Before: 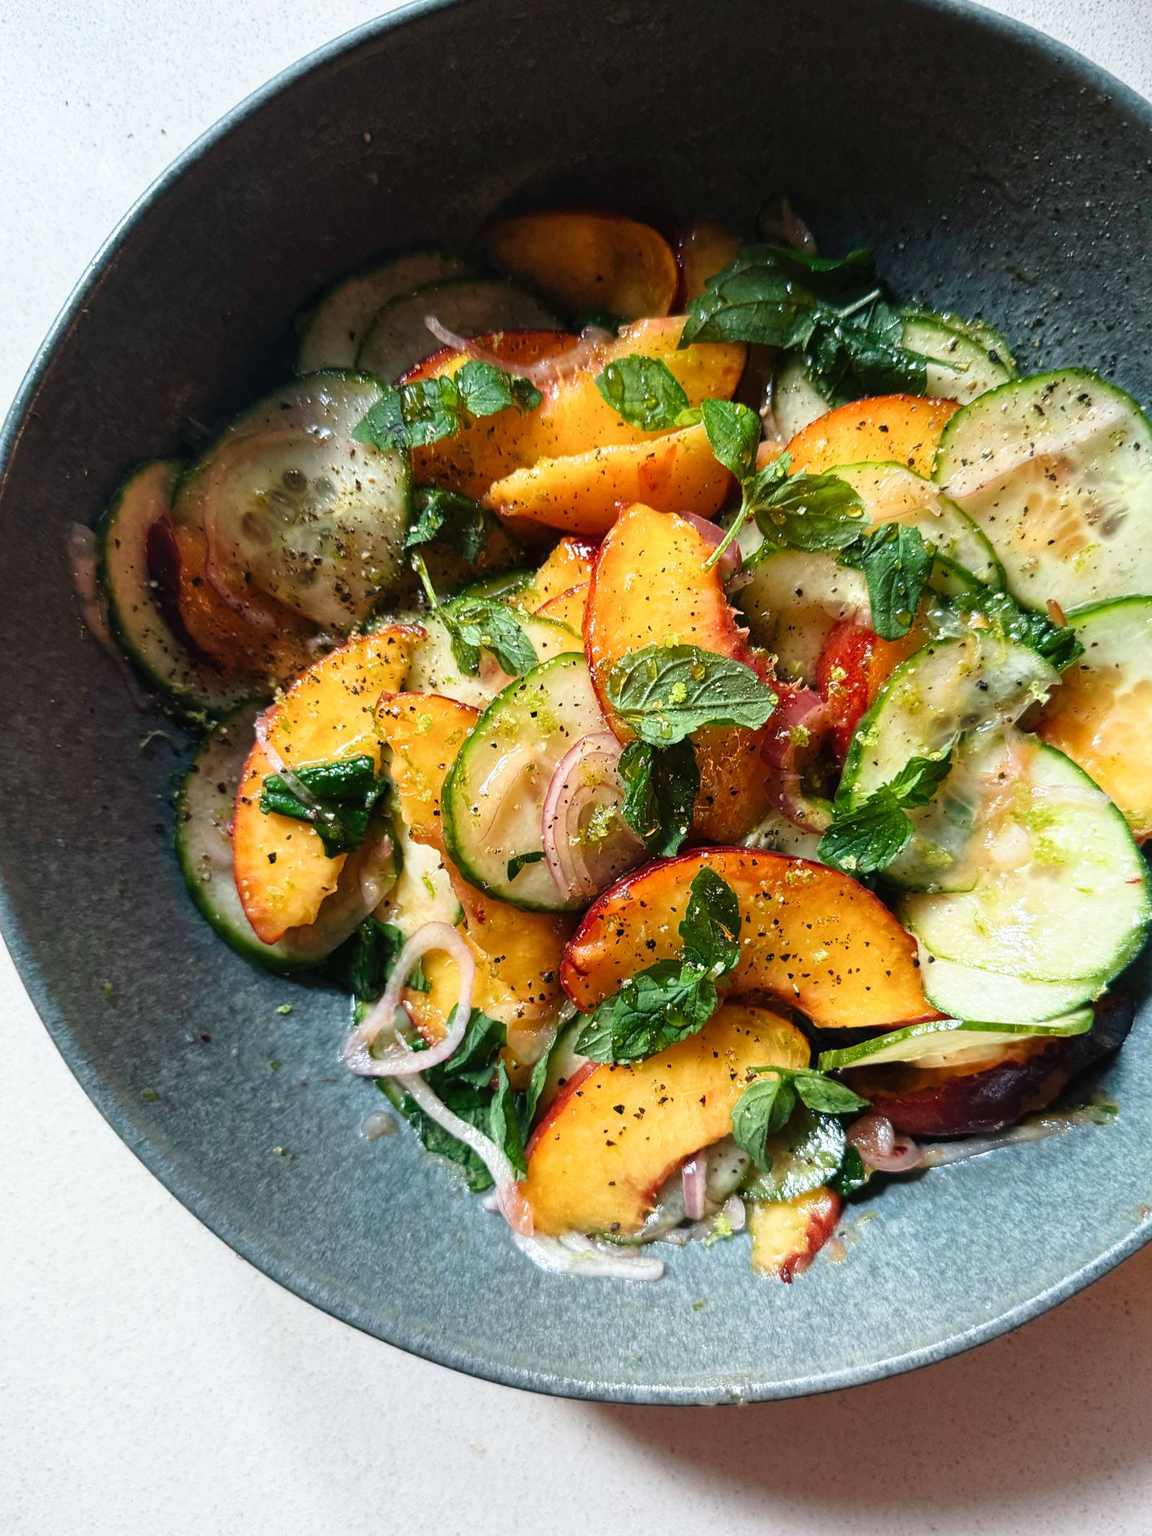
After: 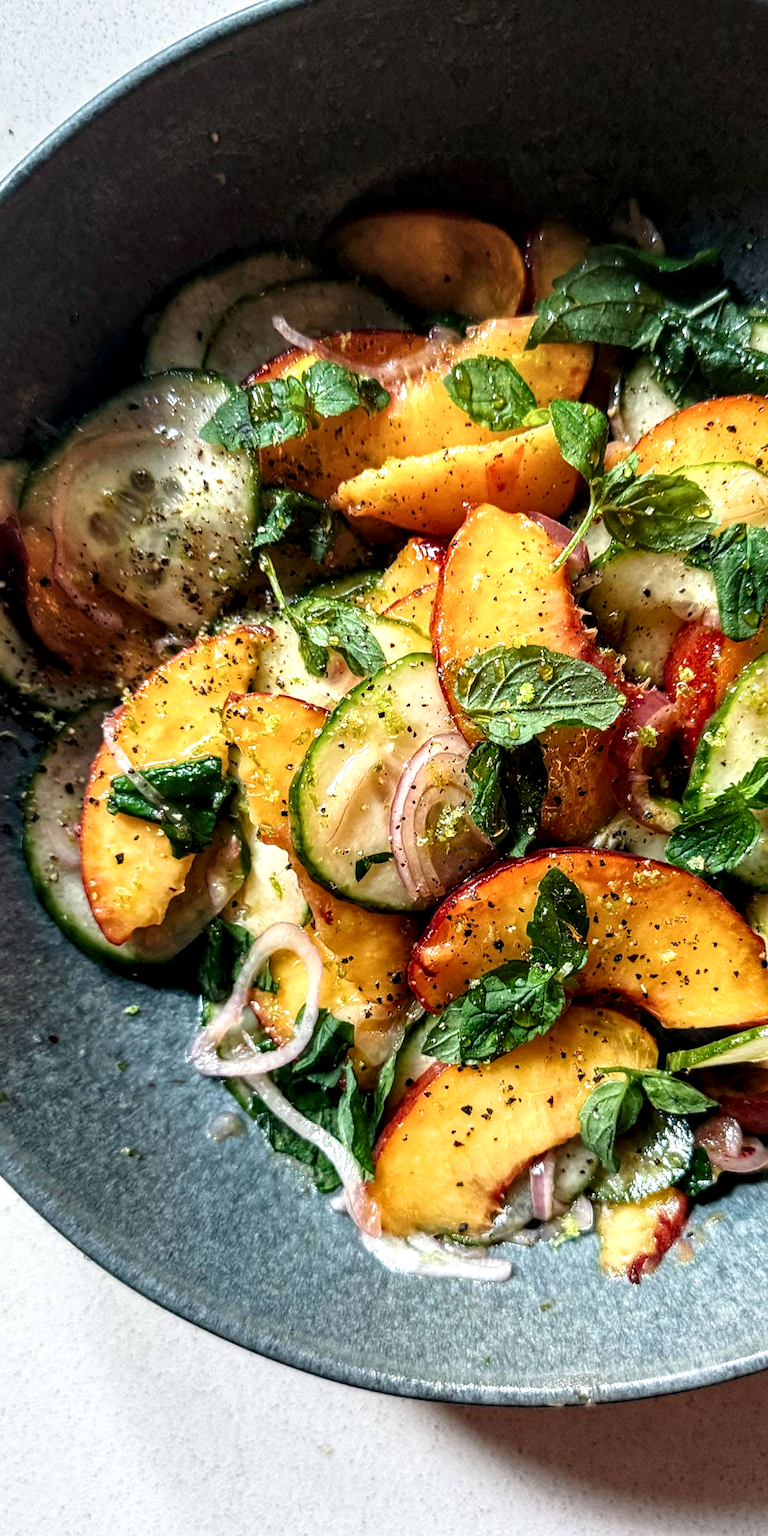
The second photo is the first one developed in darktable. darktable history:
crop and rotate: left 13.342%, right 19.991%
local contrast: highlights 60%, shadows 60%, detail 160%
